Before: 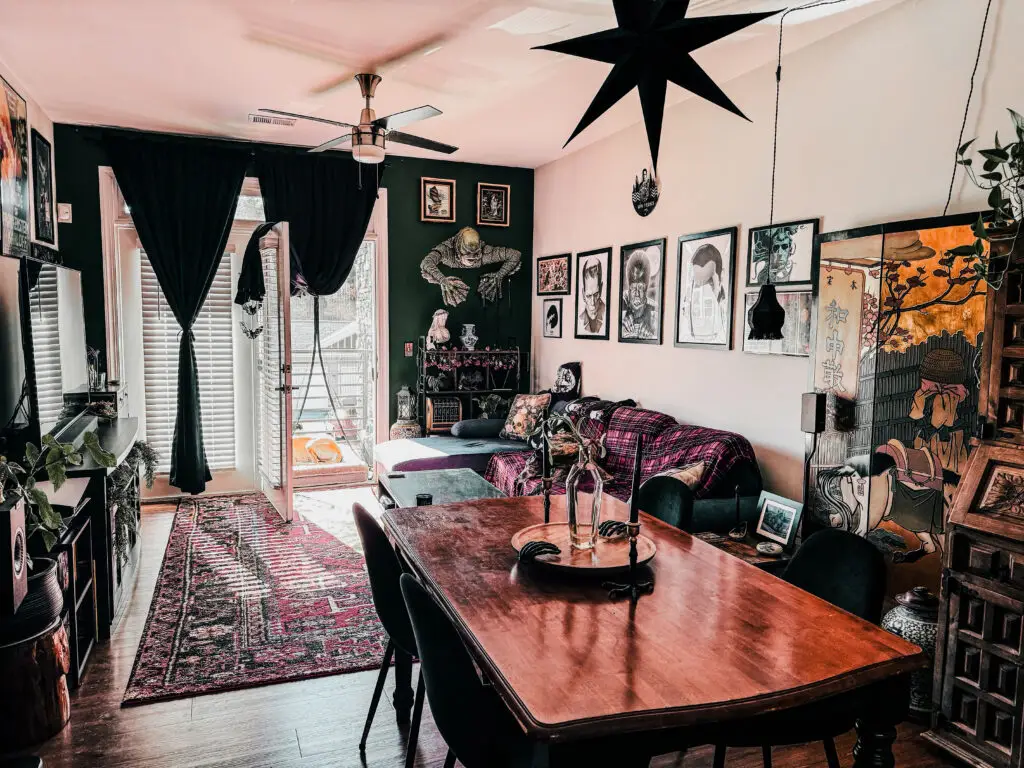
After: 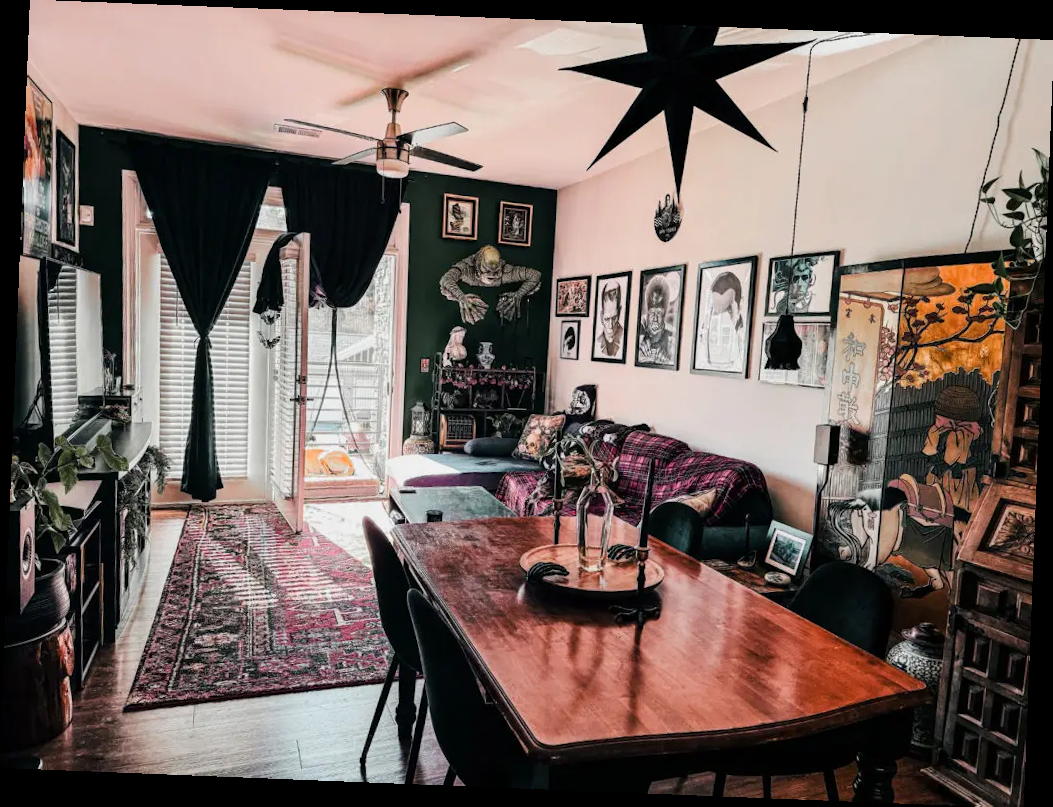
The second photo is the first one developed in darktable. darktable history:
rotate and perspective: rotation 2.27°, automatic cropping off
tone equalizer: on, module defaults
